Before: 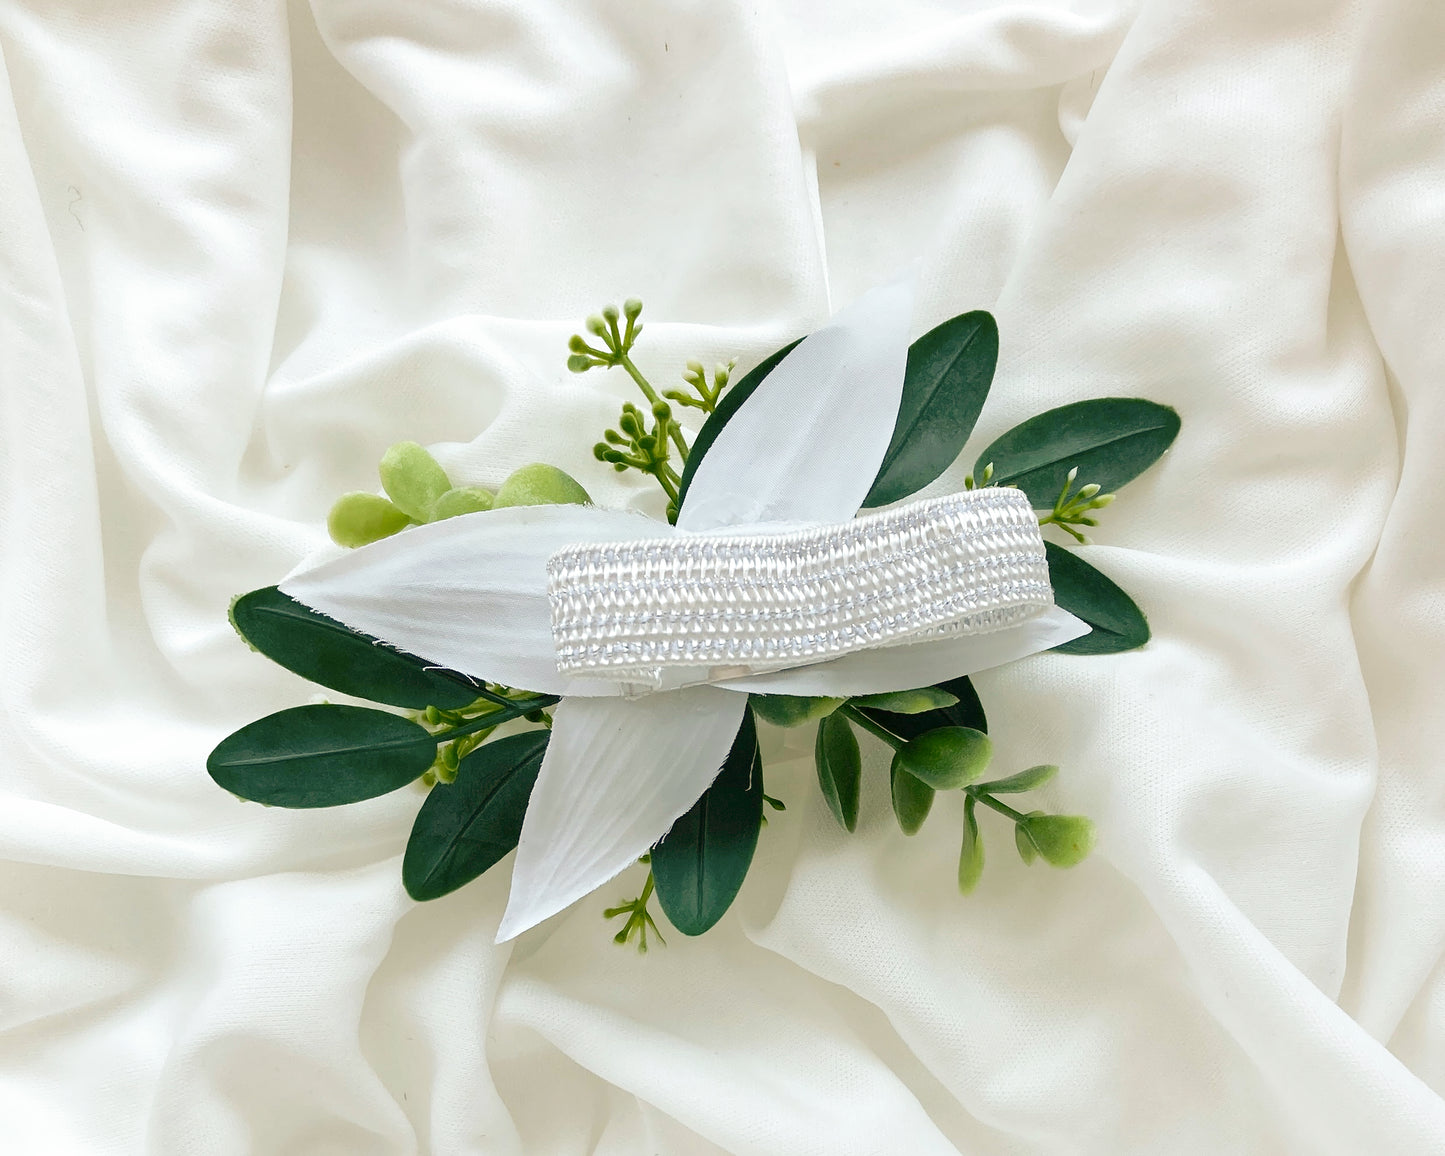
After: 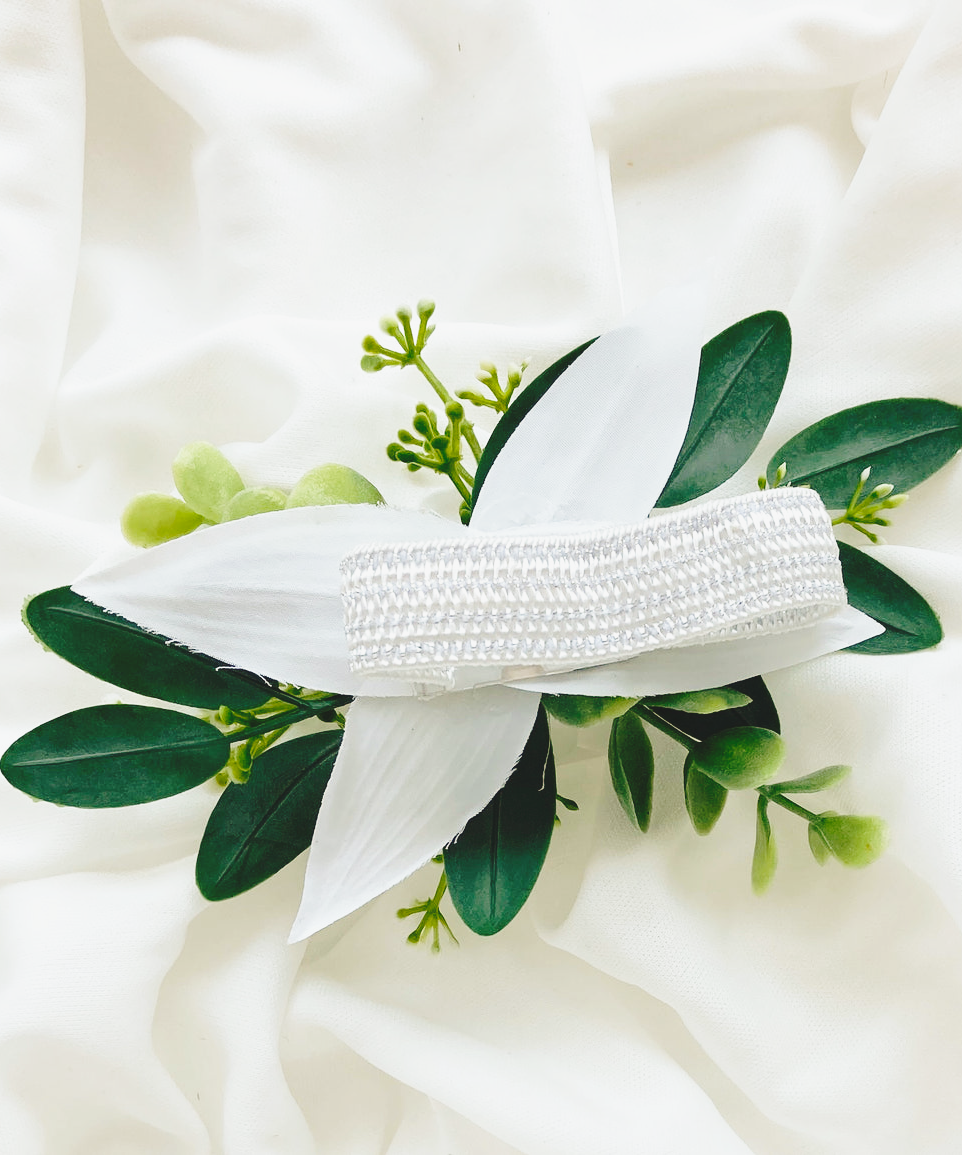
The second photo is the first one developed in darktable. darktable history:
base curve: curves: ch0 [(0, 0) (0.032, 0.037) (0.105, 0.228) (0.435, 0.76) (0.856, 0.983) (1, 1)], preserve colors none
crop and rotate: left 14.383%, right 18.977%
exposure: black level correction -0.015, exposure -0.532 EV, compensate exposure bias true, compensate highlight preservation false
